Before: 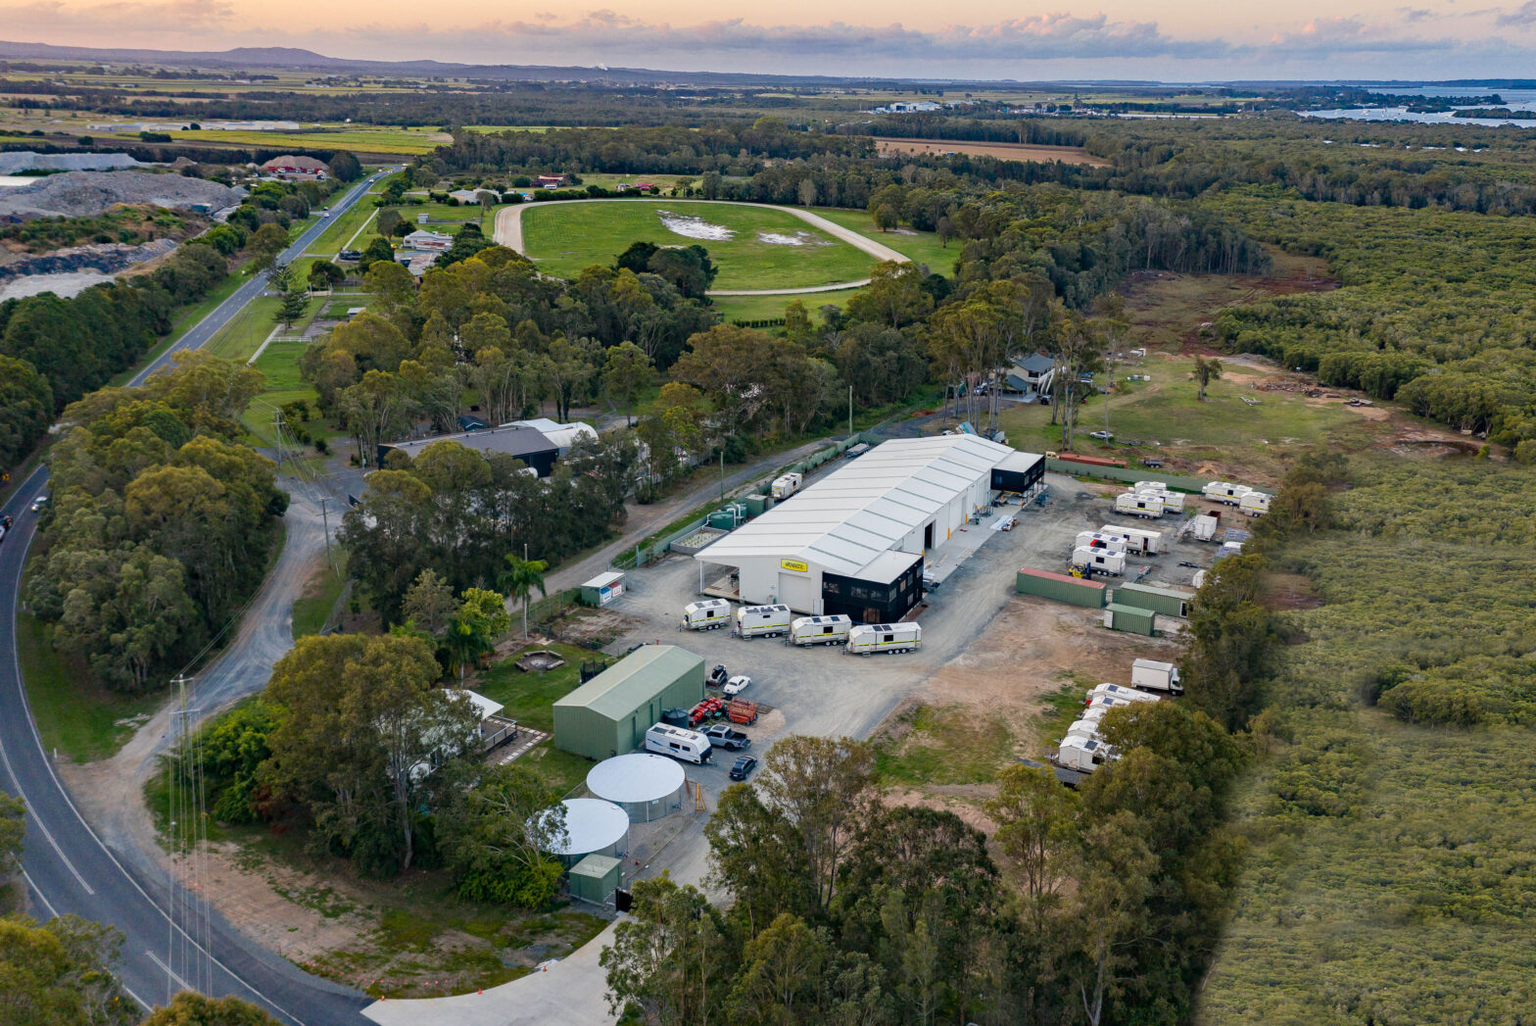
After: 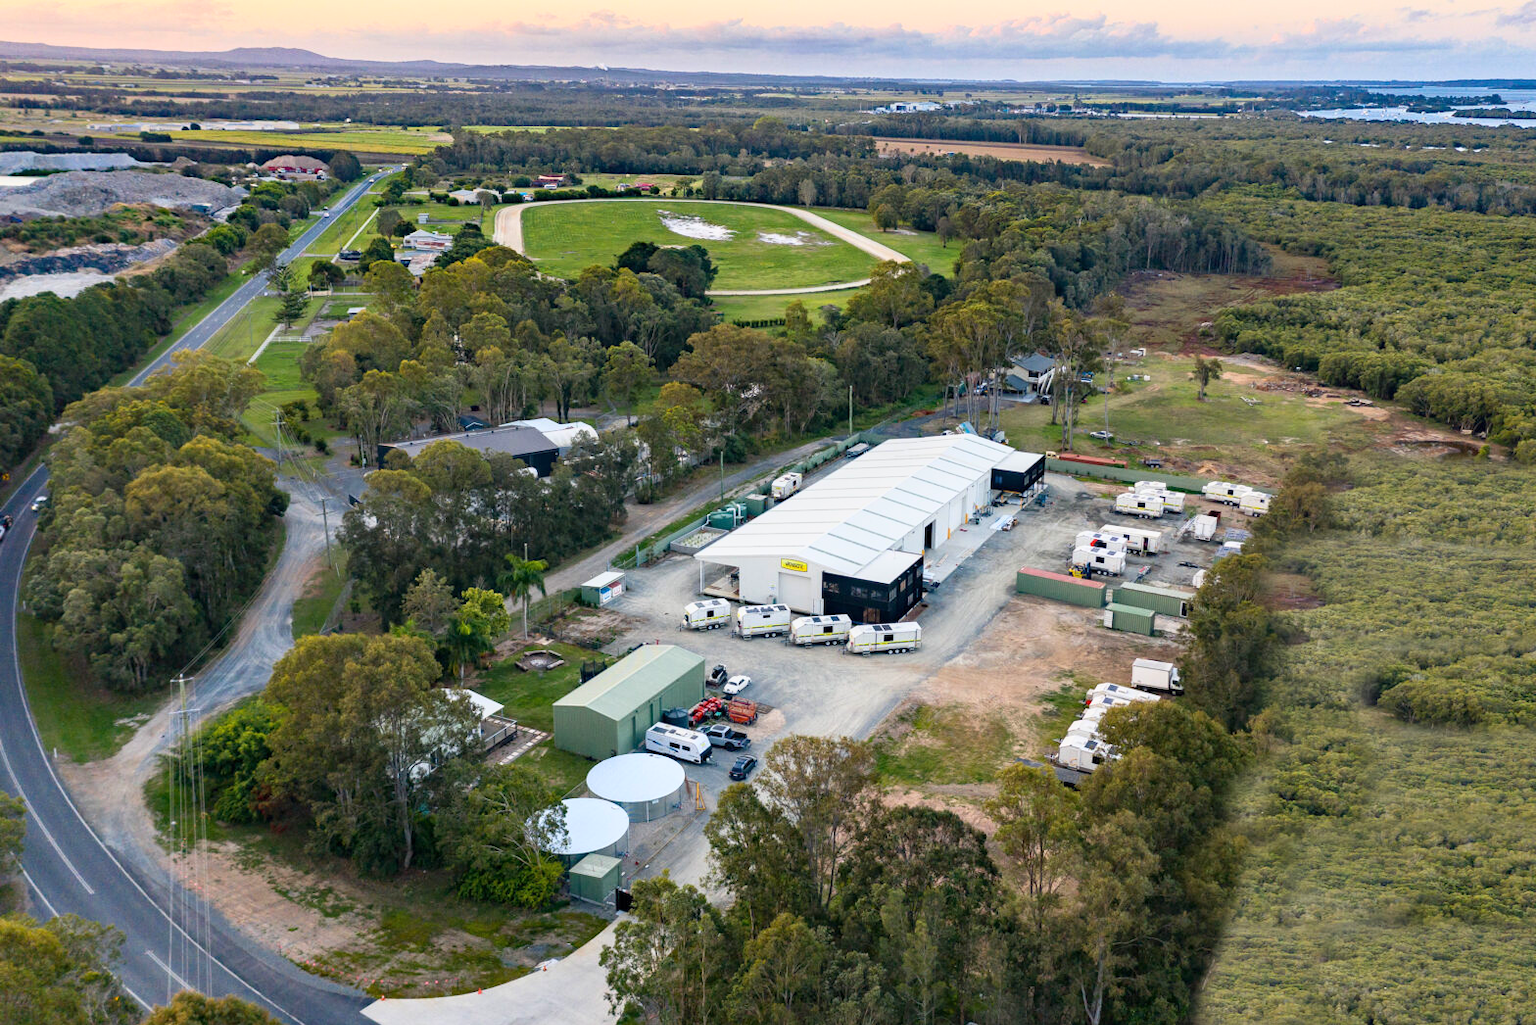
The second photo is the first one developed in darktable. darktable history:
base curve: curves: ch0 [(0, 0) (0.579, 0.807) (1, 1)]
